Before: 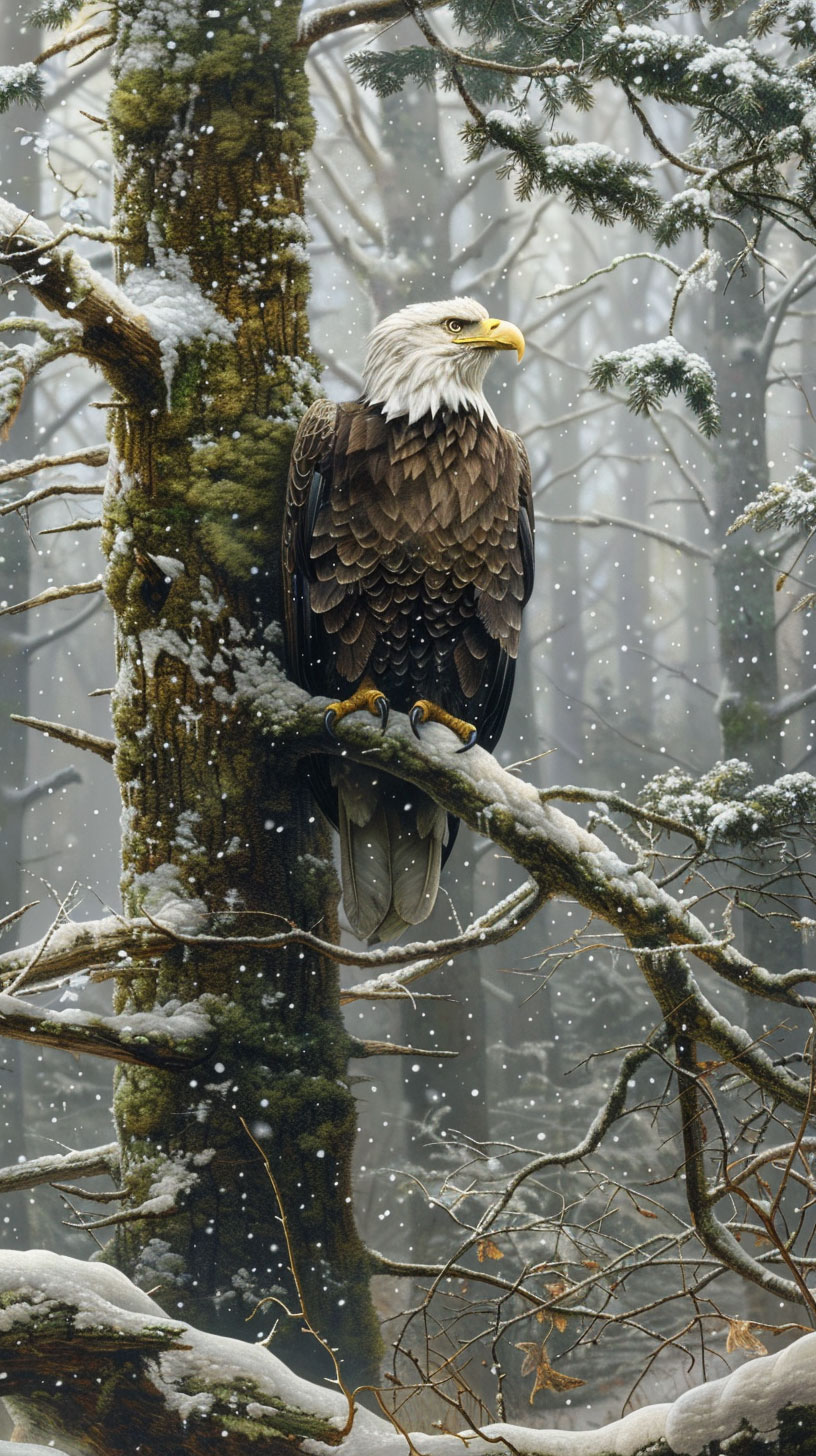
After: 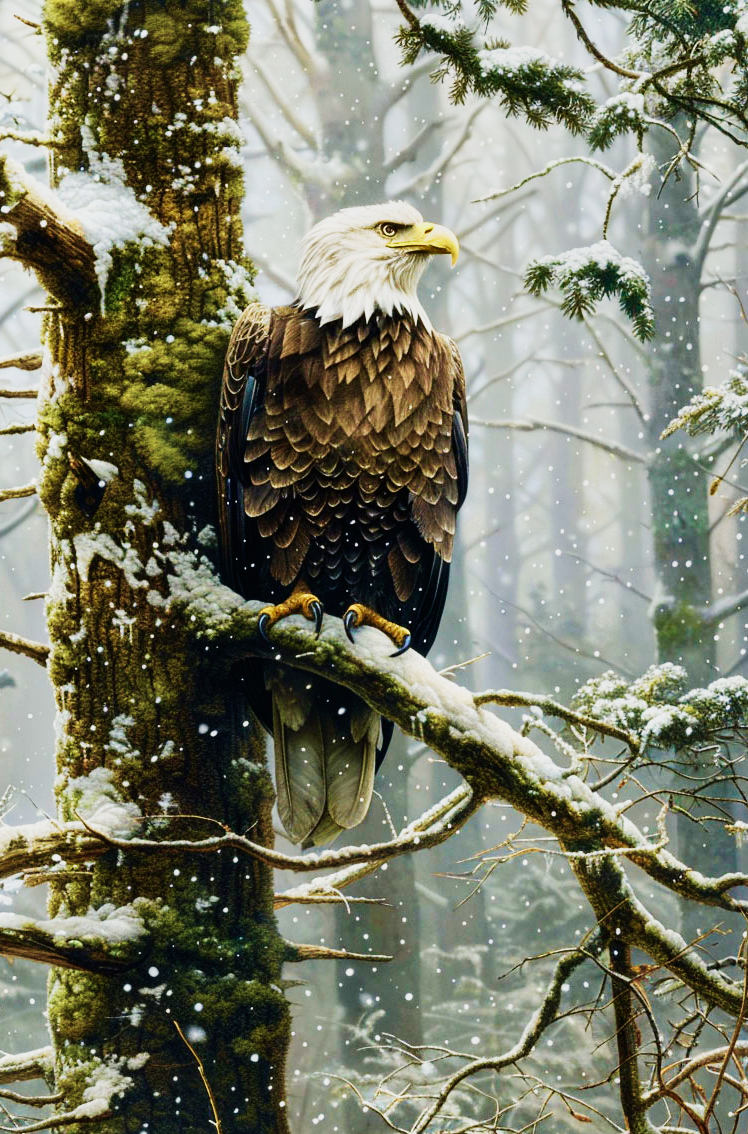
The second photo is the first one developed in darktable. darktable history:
shadows and highlights: shadows 30.63, highlights -63.22, shadows color adjustment 98%, highlights color adjustment 58.61%, soften with gaussian
crop: left 8.155%, top 6.611%, bottom 15.385%
sigmoid: contrast 1.8, skew -0.2, preserve hue 0%, red attenuation 0.1, red rotation 0.035, green attenuation 0.1, green rotation -0.017, blue attenuation 0.15, blue rotation -0.052, base primaries Rec2020
velvia: strength 75%
exposure: black level correction 0, exposure 0.7 EV, compensate exposure bias true, compensate highlight preservation false
